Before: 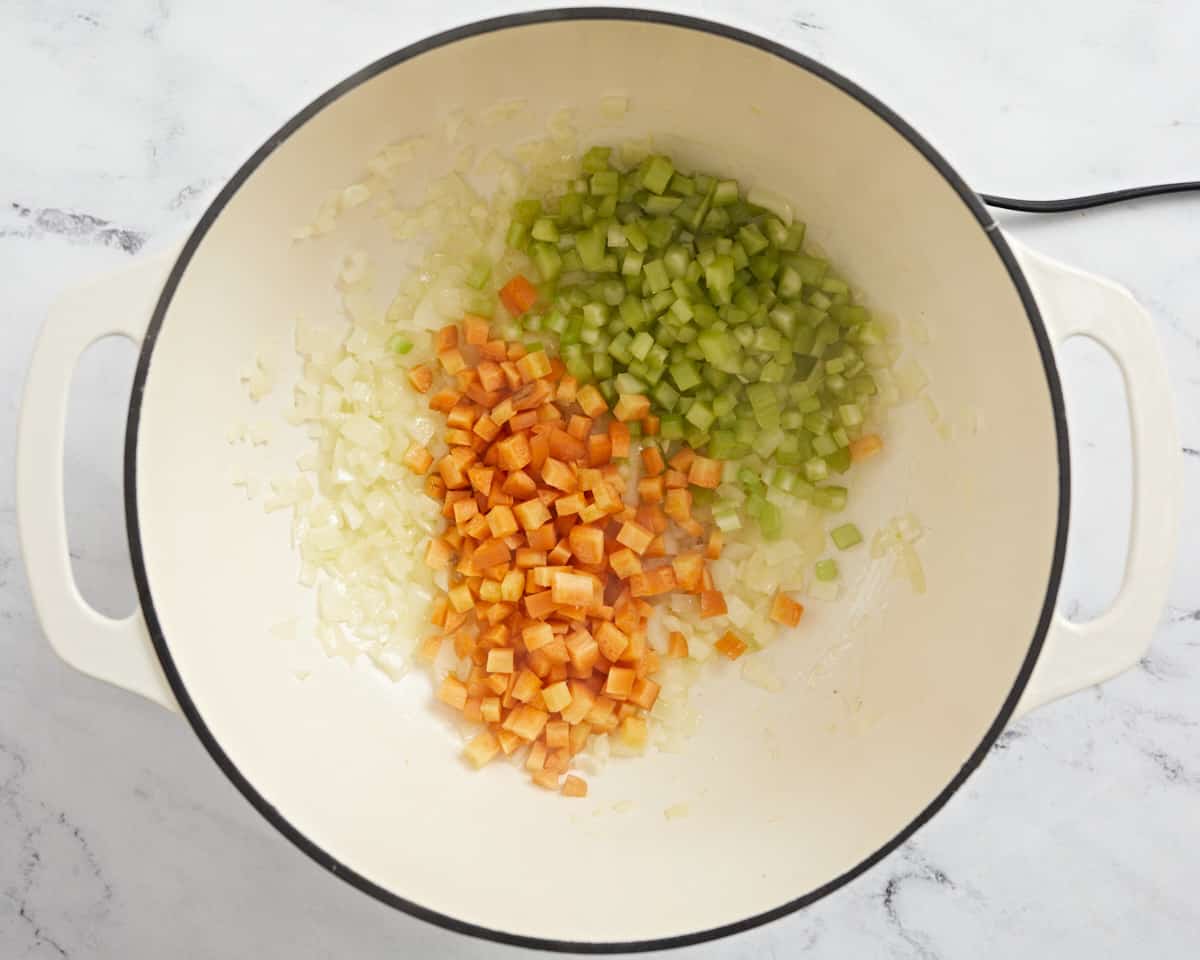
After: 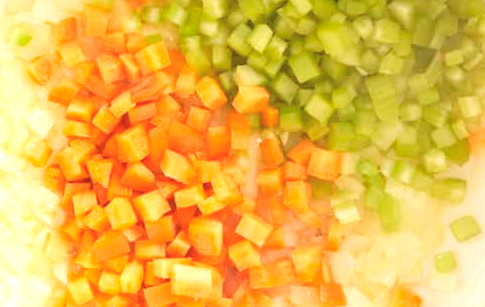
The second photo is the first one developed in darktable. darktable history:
crop: left 31.751%, top 32.172%, right 27.8%, bottom 35.83%
exposure: black level correction 0, exposure 0.7 EV, compensate exposure bias true, compensate highlight preservation false
levels: levels [0.018, 0.493, 1]
contrast brightness saturation: brightness 0.15
